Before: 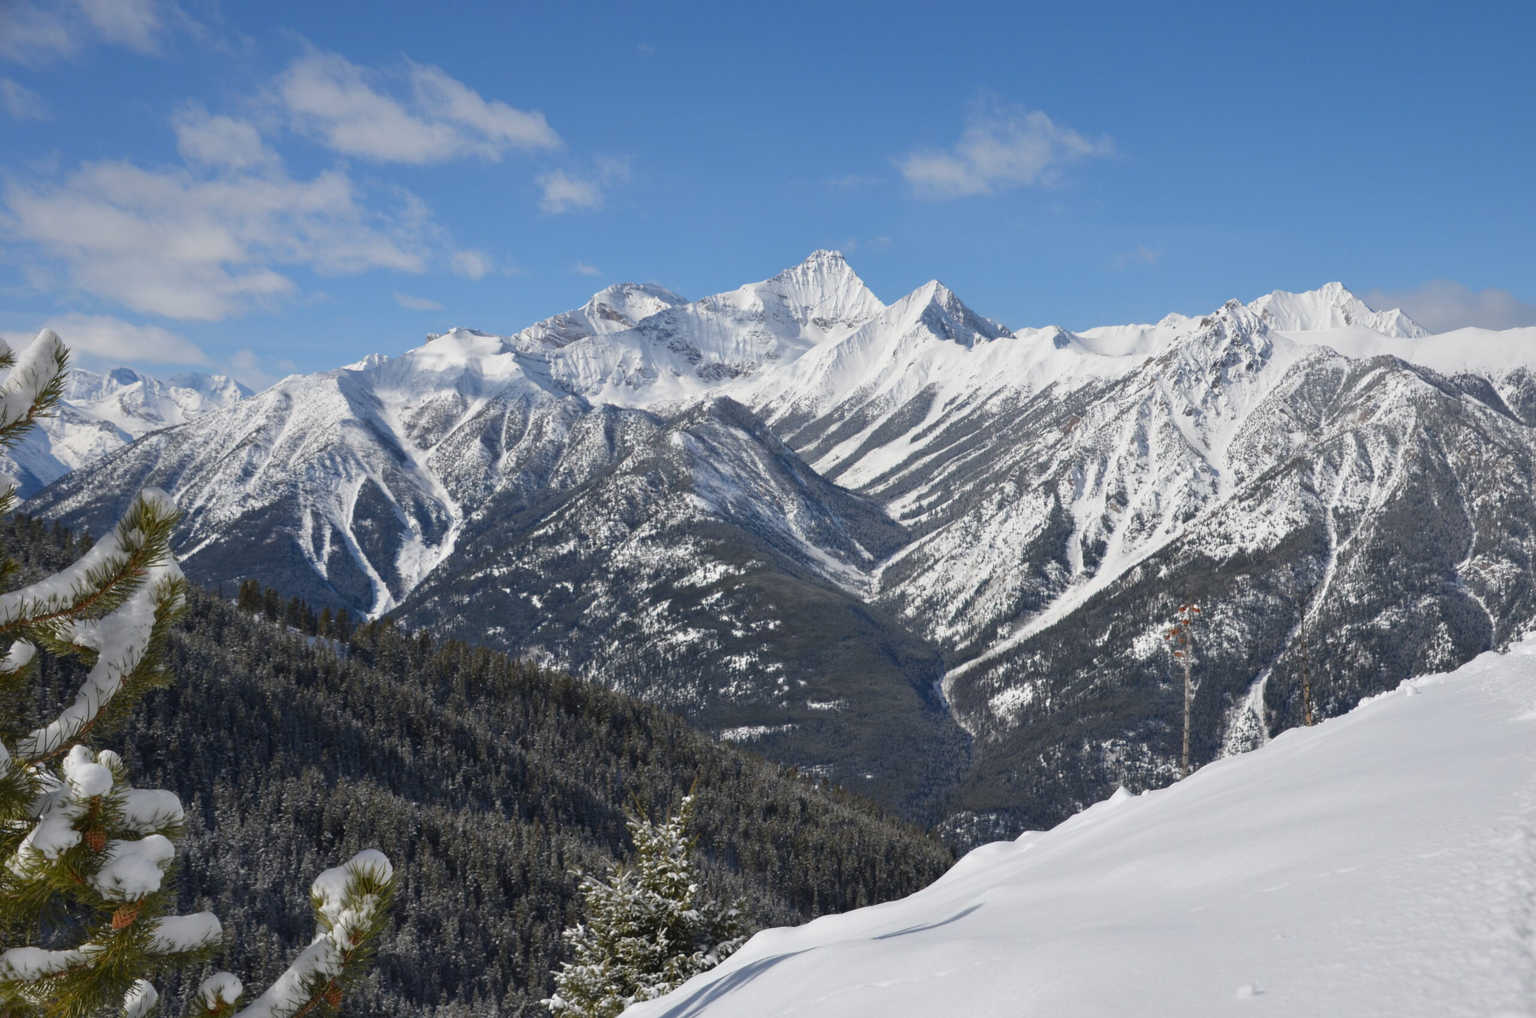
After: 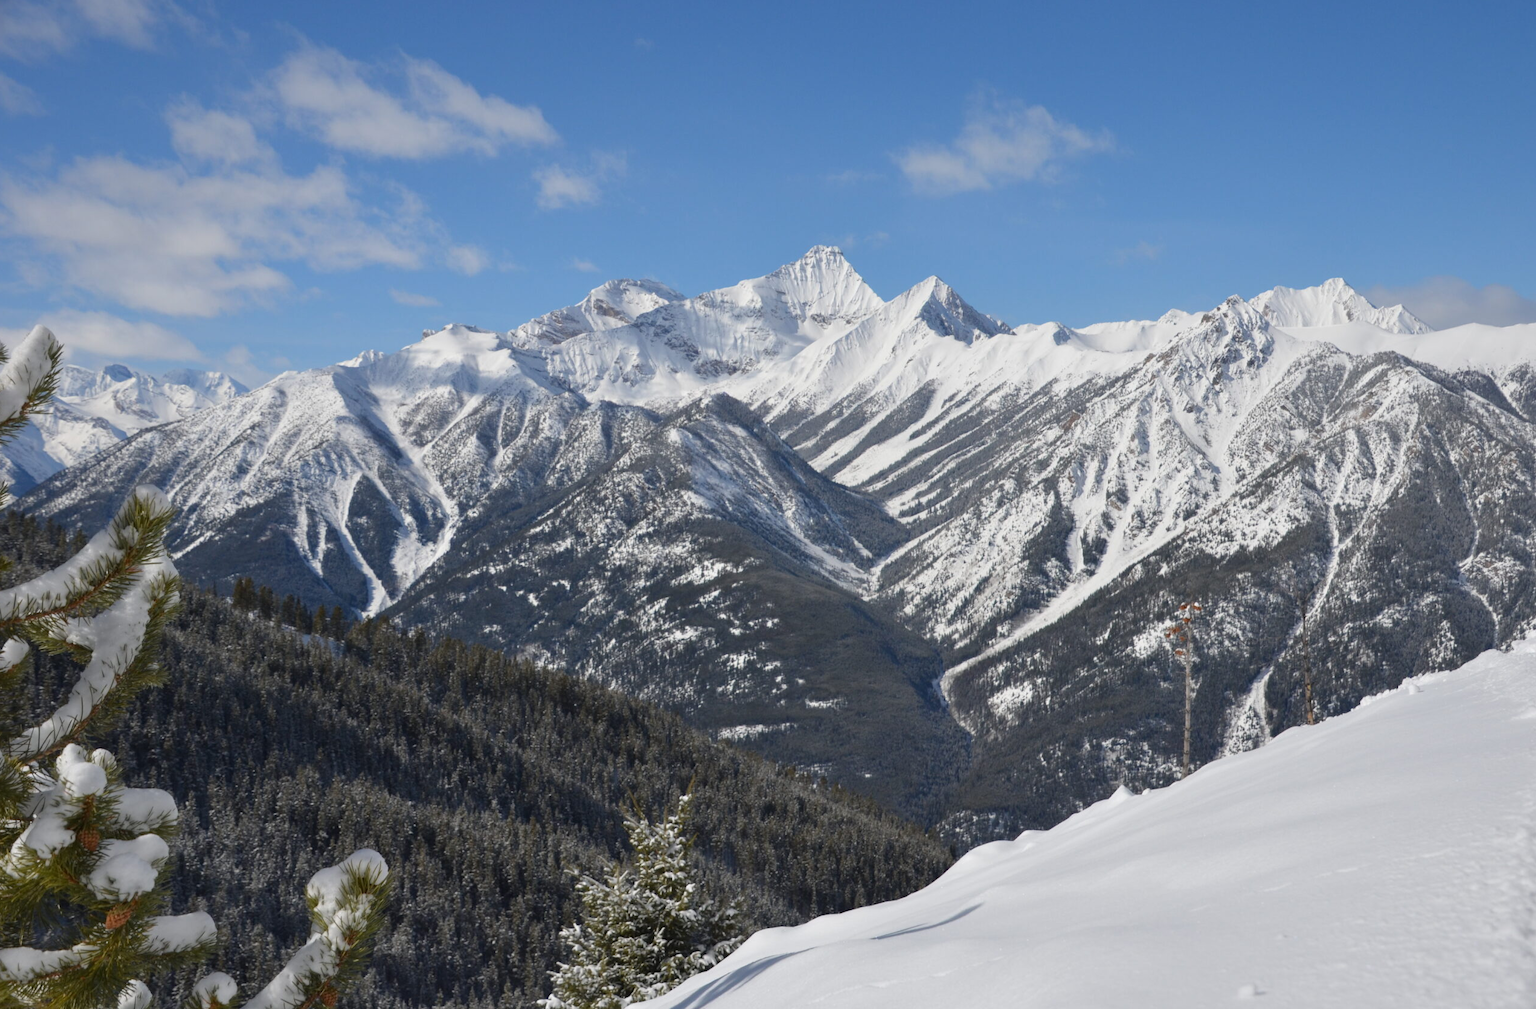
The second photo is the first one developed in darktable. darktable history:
crop: left 0.503%, top 0.596%, right 0.141%, bottom 0.857%
